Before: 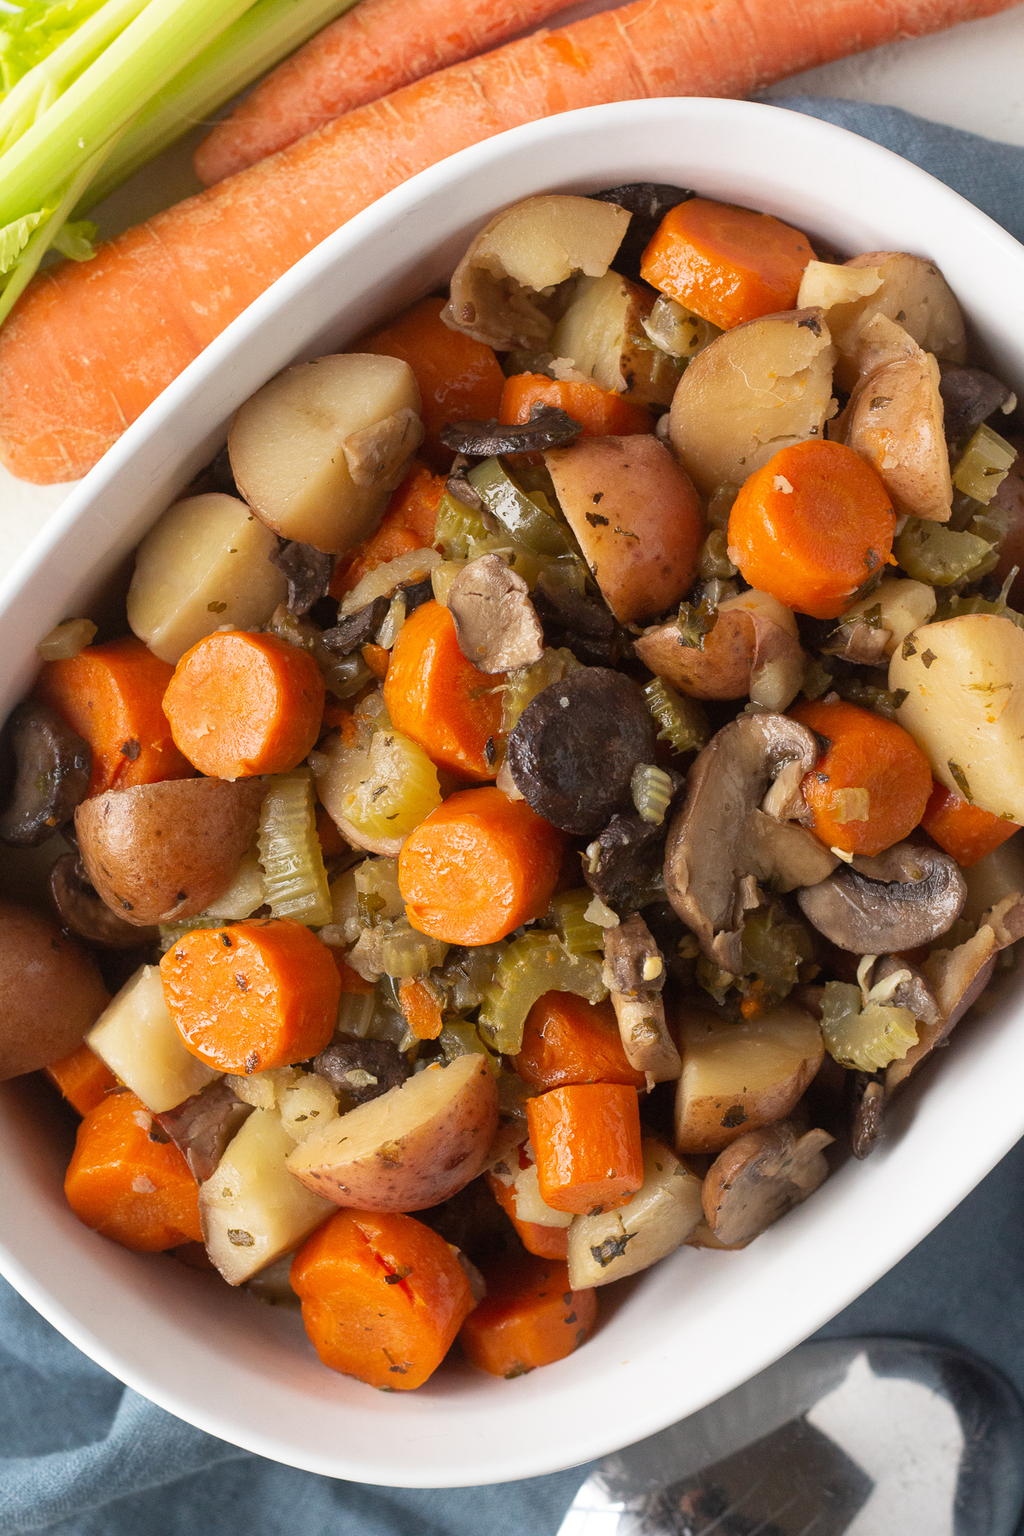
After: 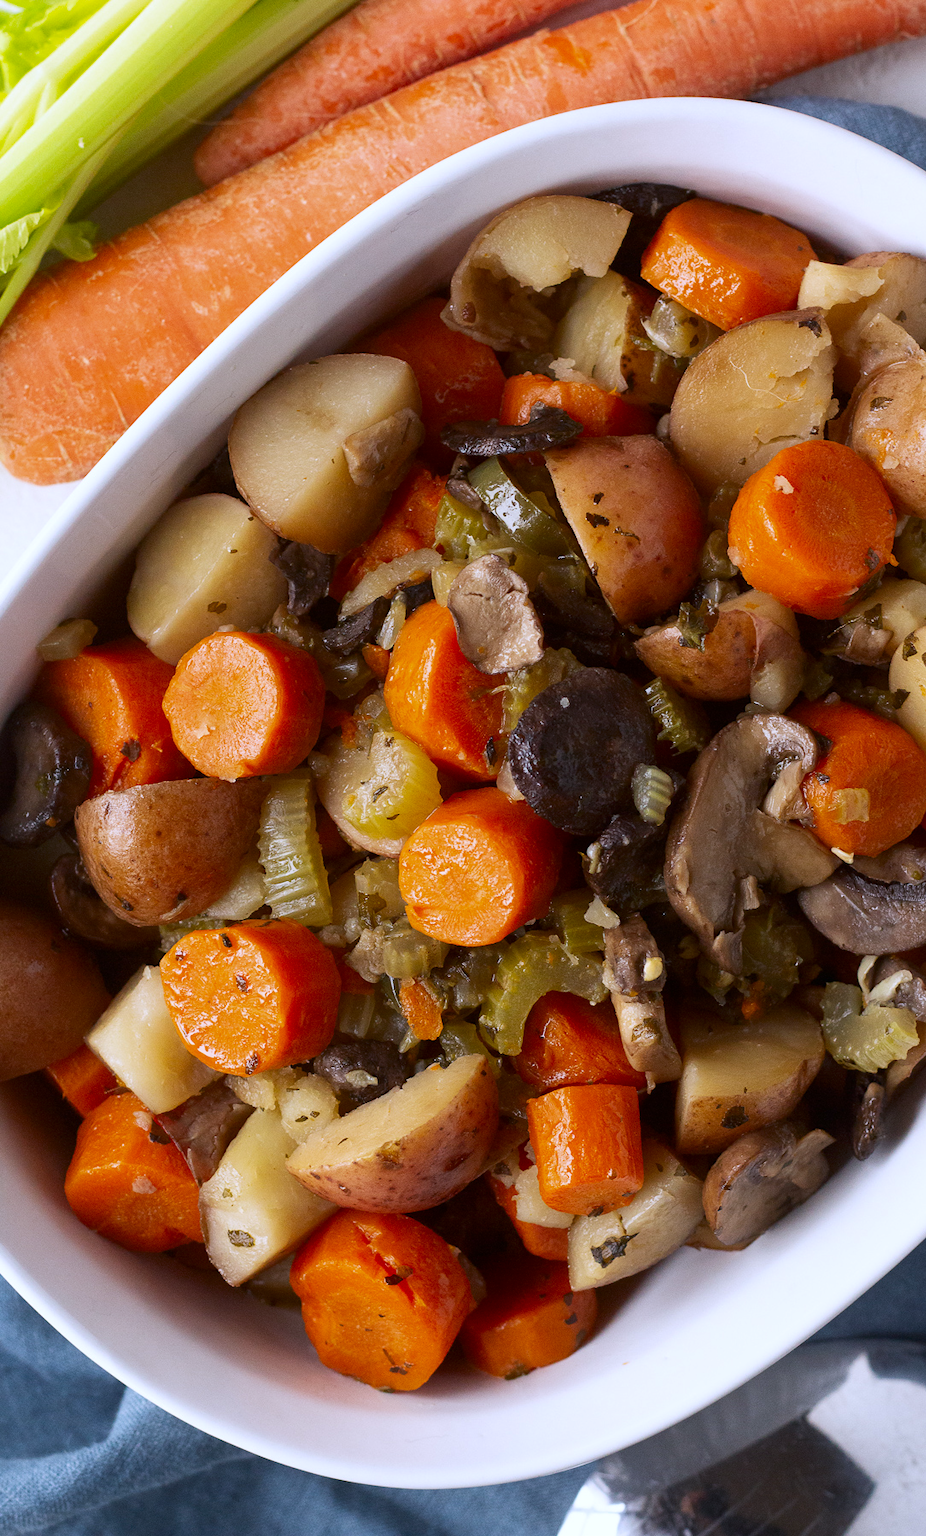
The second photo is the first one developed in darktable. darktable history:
contrast brightness saturation: contrast 0.07, brightness -0.13, saturation 0.06
crop: right 9.509%, bottom 0.031%
white balance: red 0.967, blue 1.119, emerald 0.756
